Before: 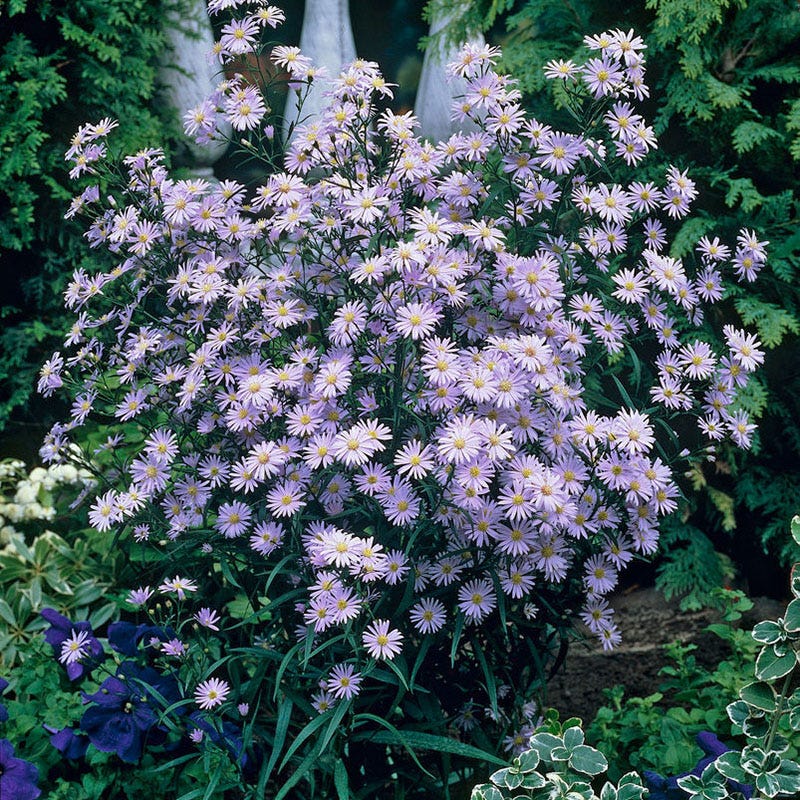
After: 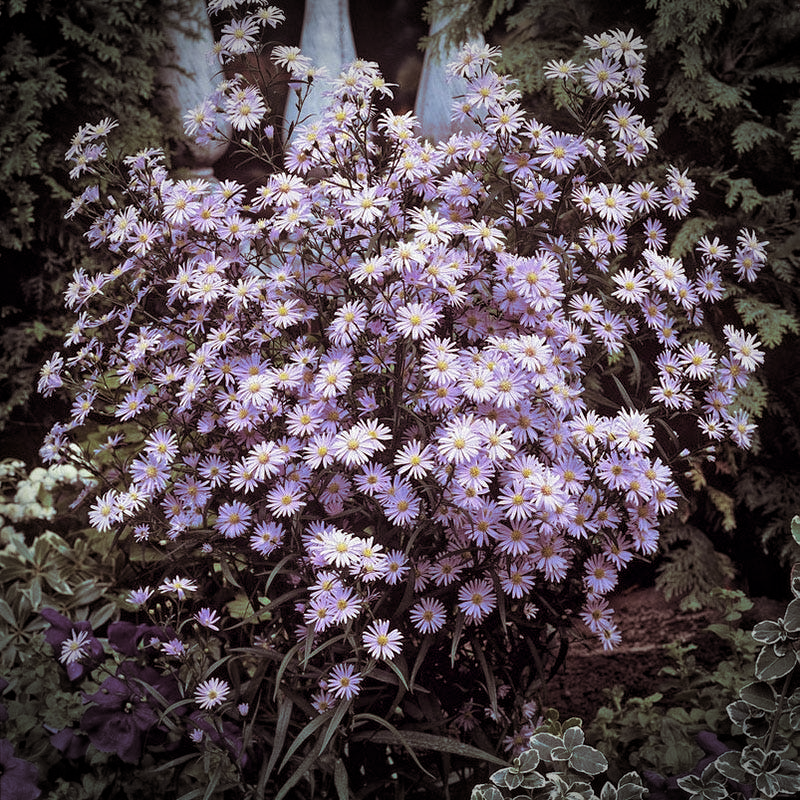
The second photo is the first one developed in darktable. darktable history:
vignetting: fall-off start 75%, brightness -0.692, width/height ratio 1.084
split-toning: on, module defaults
local contrast: highlights 100%, shadows 100%, detail 120%, midtone range 0.2
